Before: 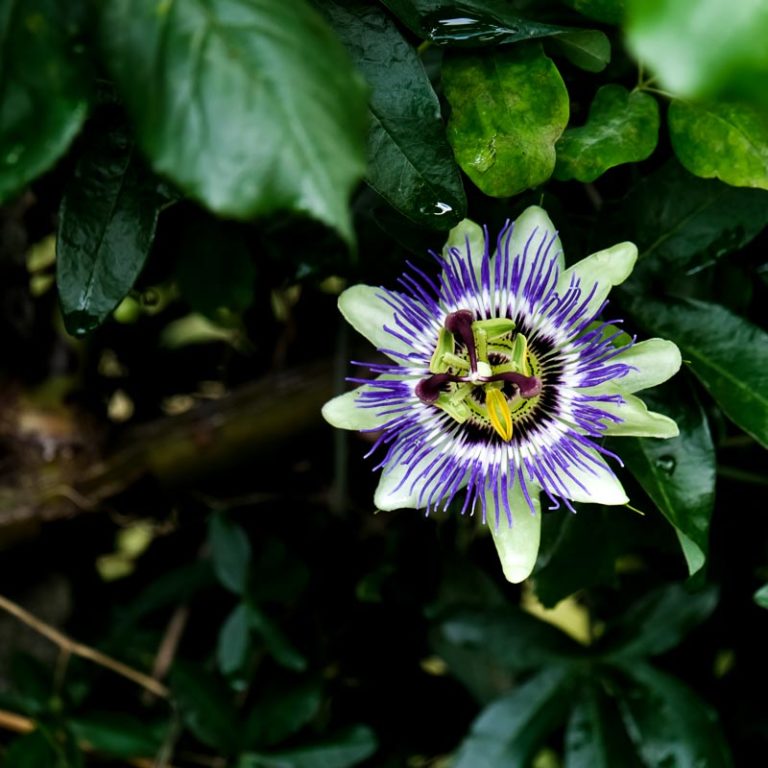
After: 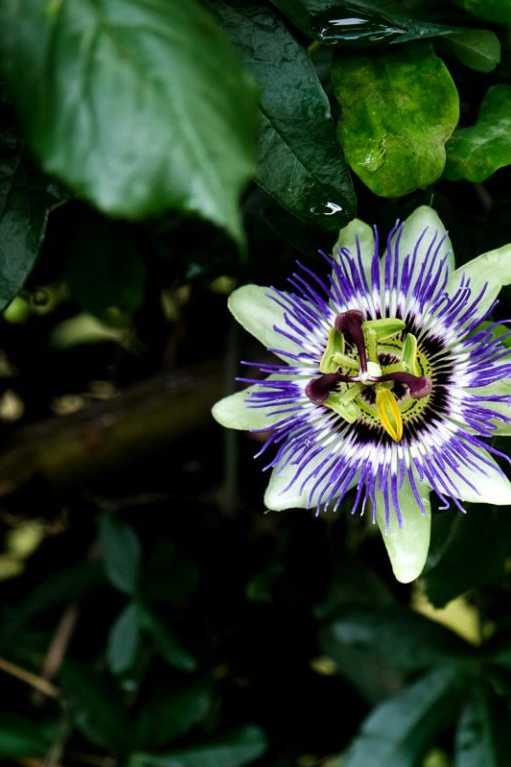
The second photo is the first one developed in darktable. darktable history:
crop and rotate: left 14.324%, right 19.05%
